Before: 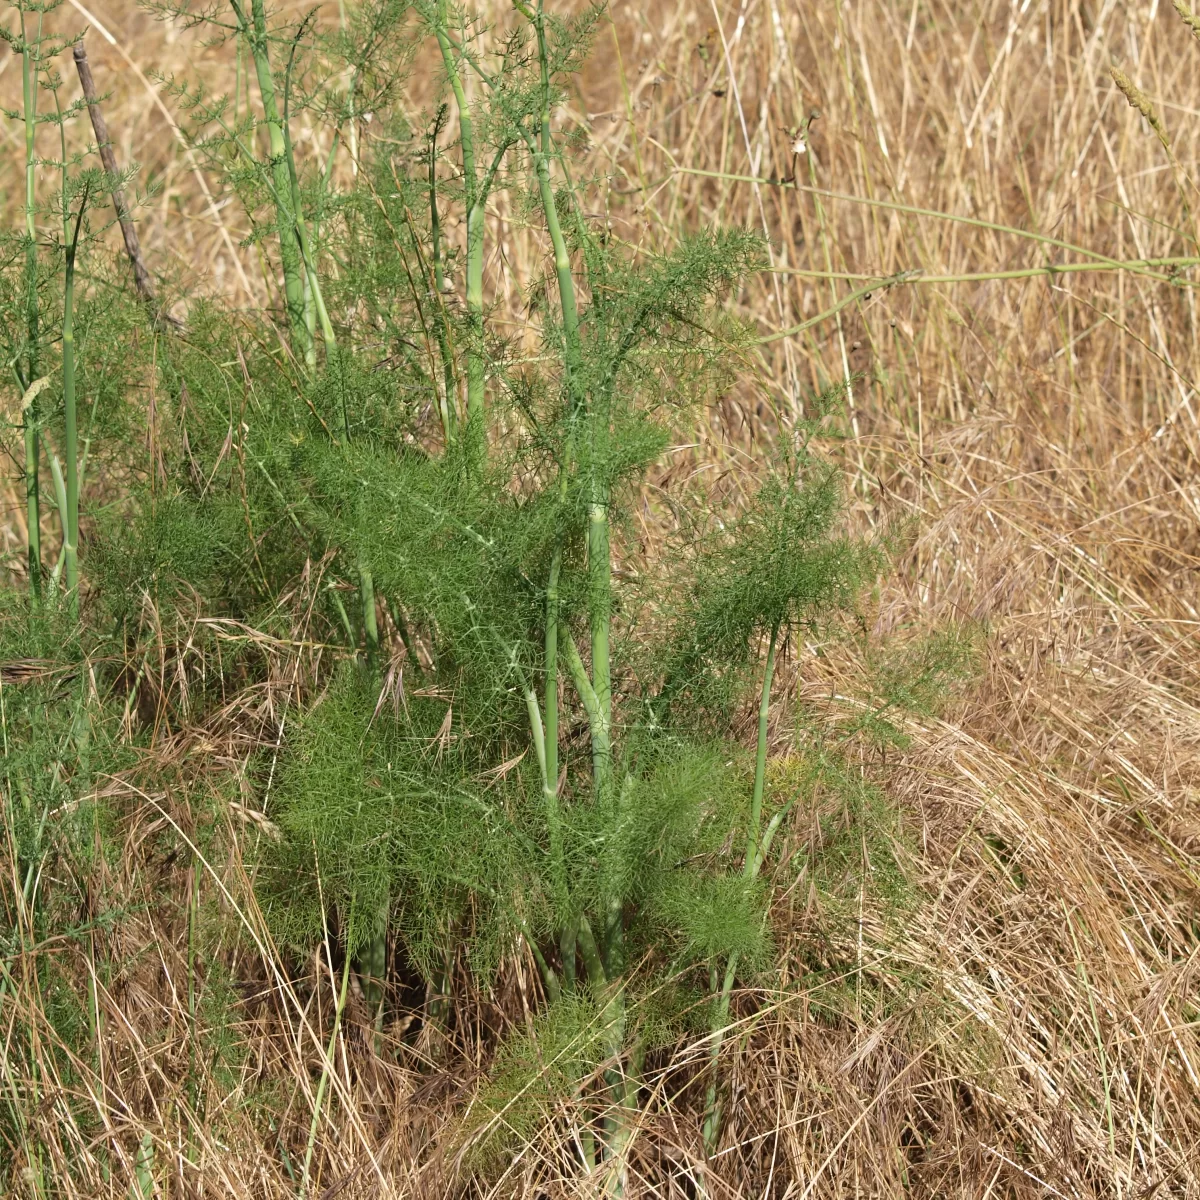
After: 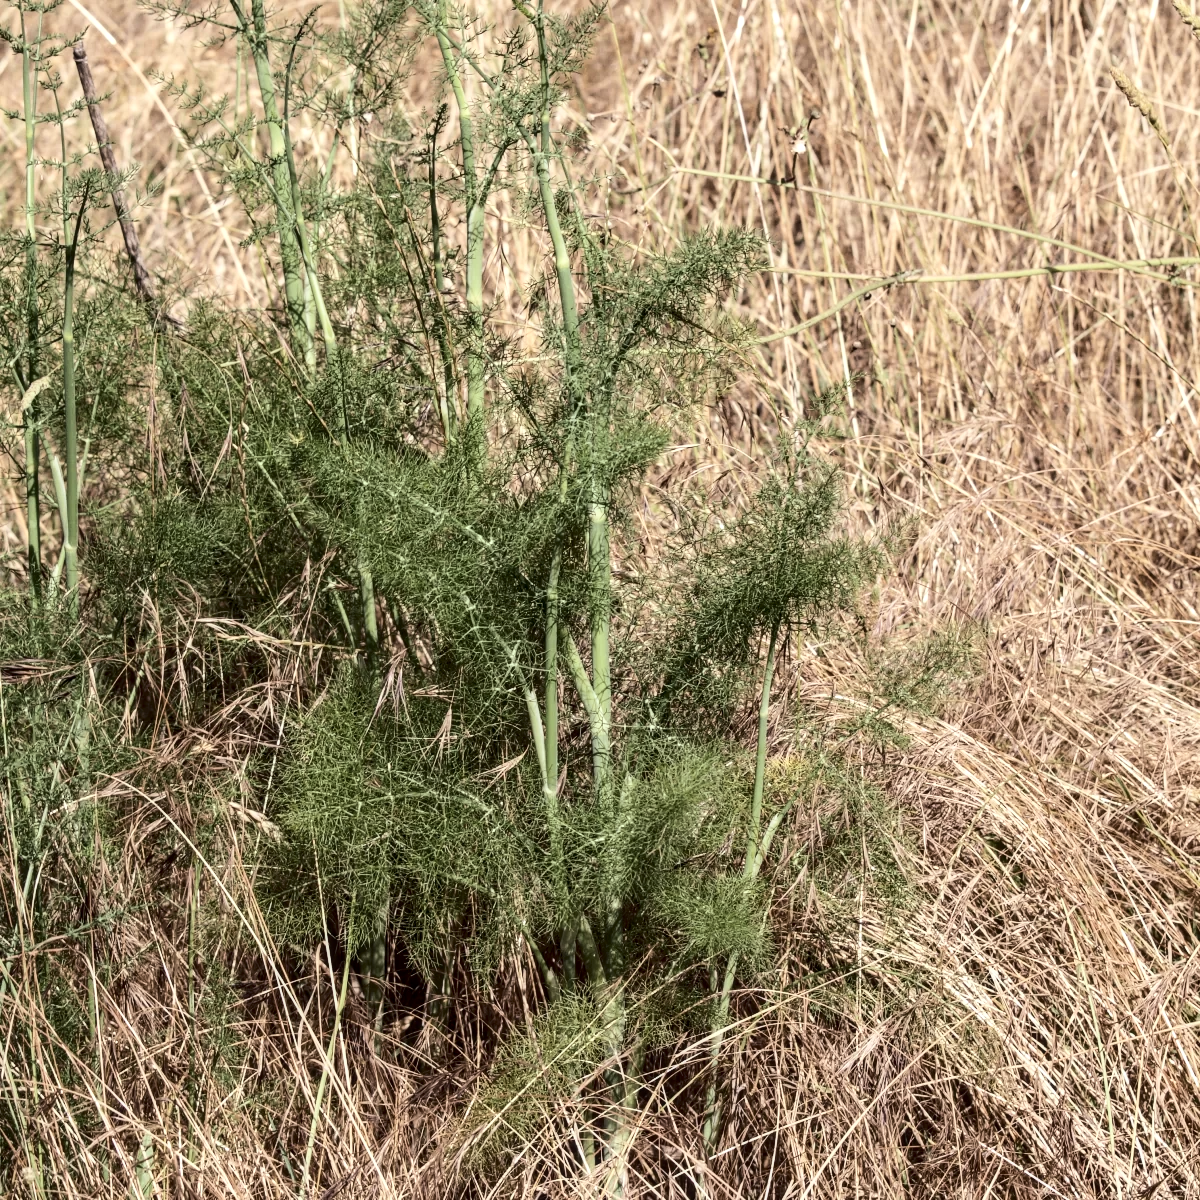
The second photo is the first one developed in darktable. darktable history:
tone equalizer: -8 EV -0.732 EV, -7 EV -0.713 EV, -6 EV -0.566 EV, -5 EV -0.413 EV, -3 EV 0.371 EV, -2 EV 0.6 EV, -1 EV 0.677 EV, +0 EV 0.758 EV, edges refinement/feathering 500, mask exposure compensation -1.57 EV, preserve details no
contrast brightness saturation: contrast 0.253, saturation -0.319
local contrast: on, module defaults
color balance rgb: shadows lift › luminance -8.048%, shadows lift › chroma 2.182%, shadows lift › hue 162.65°, power › luminance -7.942%, power › chroma 1.342%, power › hue 330.28°, highlights gain › chroma 0.186%, highlights gain › hue 330.51°, perceptual saturation grading › global saturation 10.636%, contrast -20.625%
